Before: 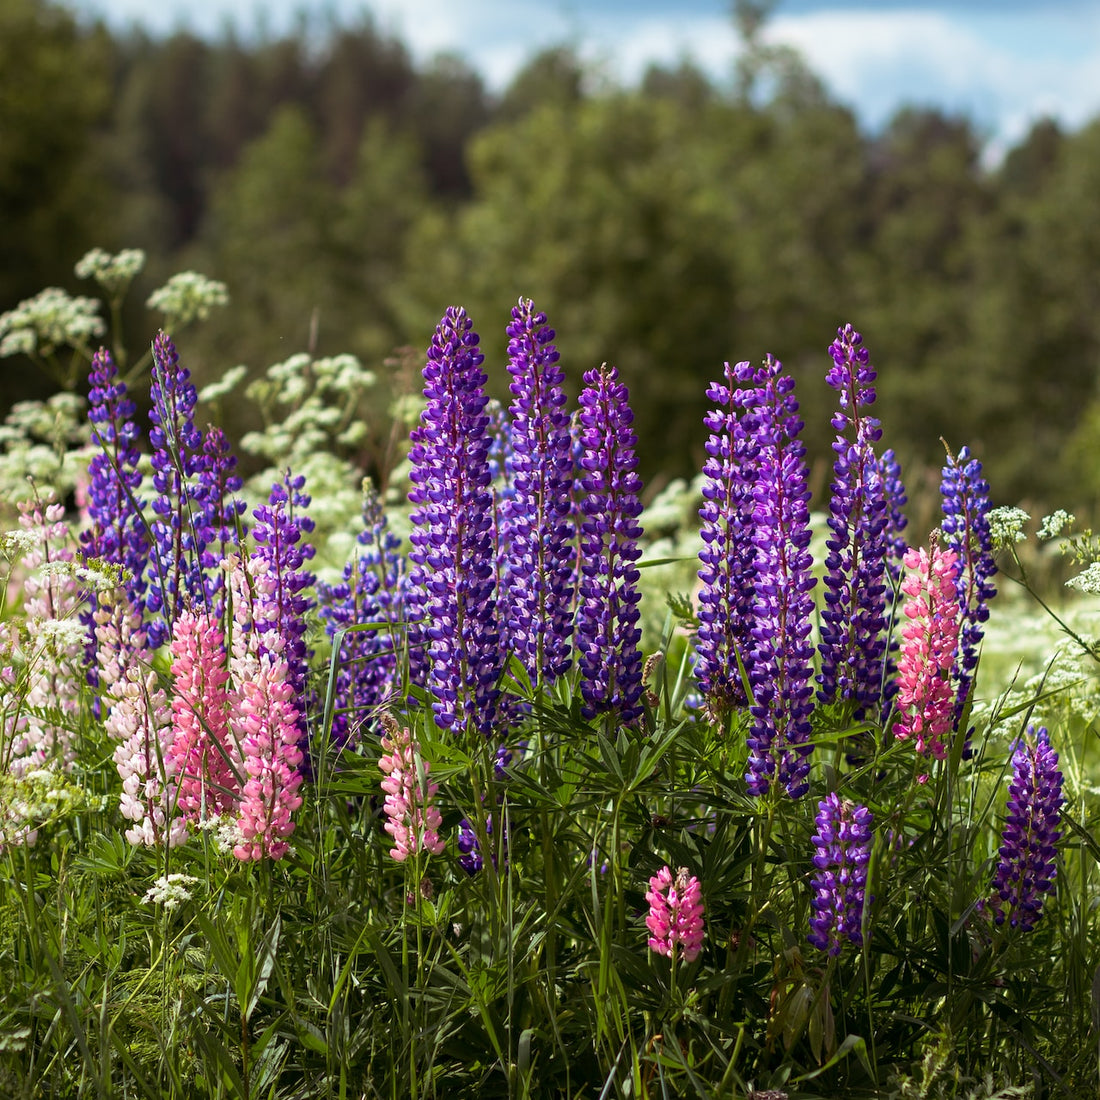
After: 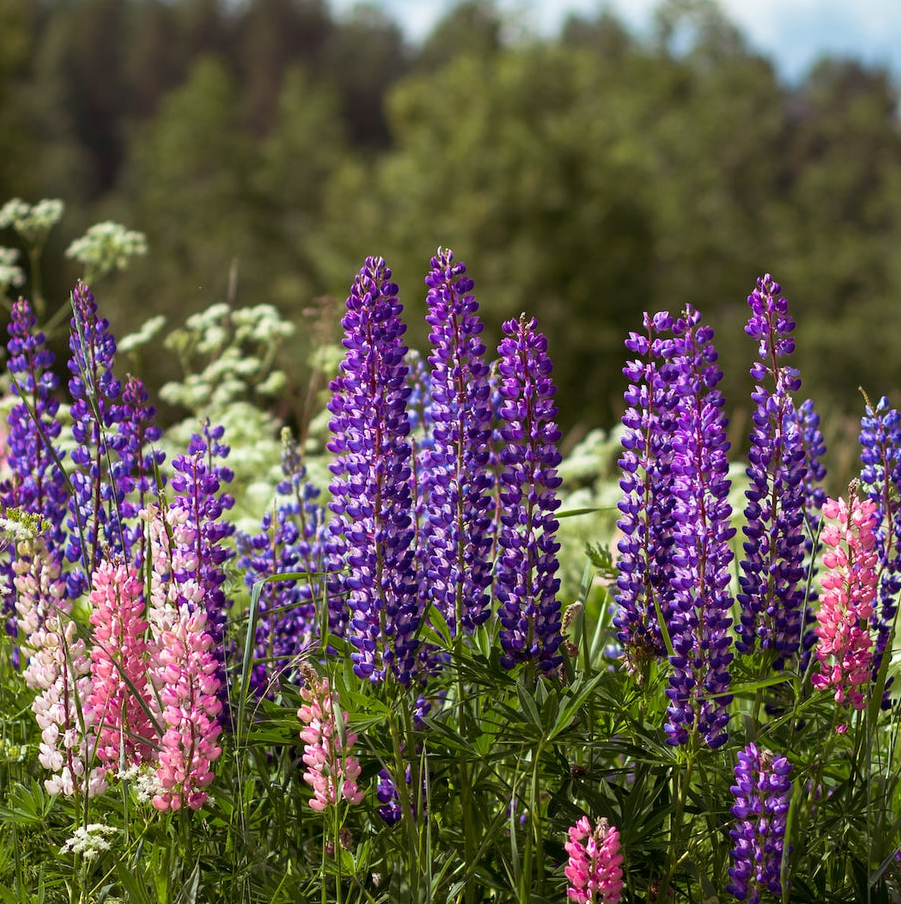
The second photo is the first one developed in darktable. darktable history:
crop and rotate: left 7.417%, top 4.548%, right 10.624%, bottom 13.202%
